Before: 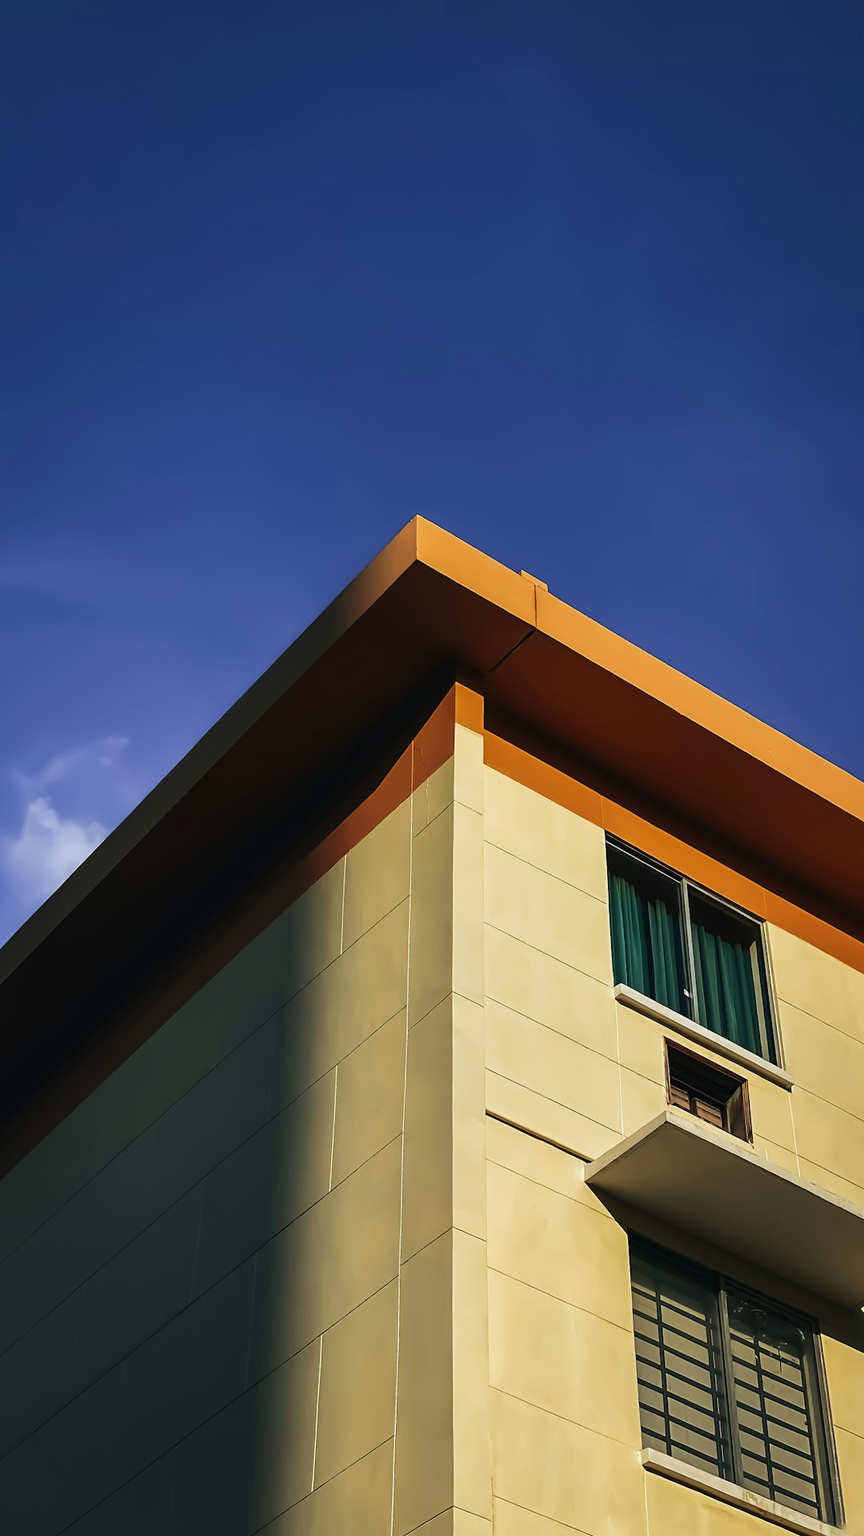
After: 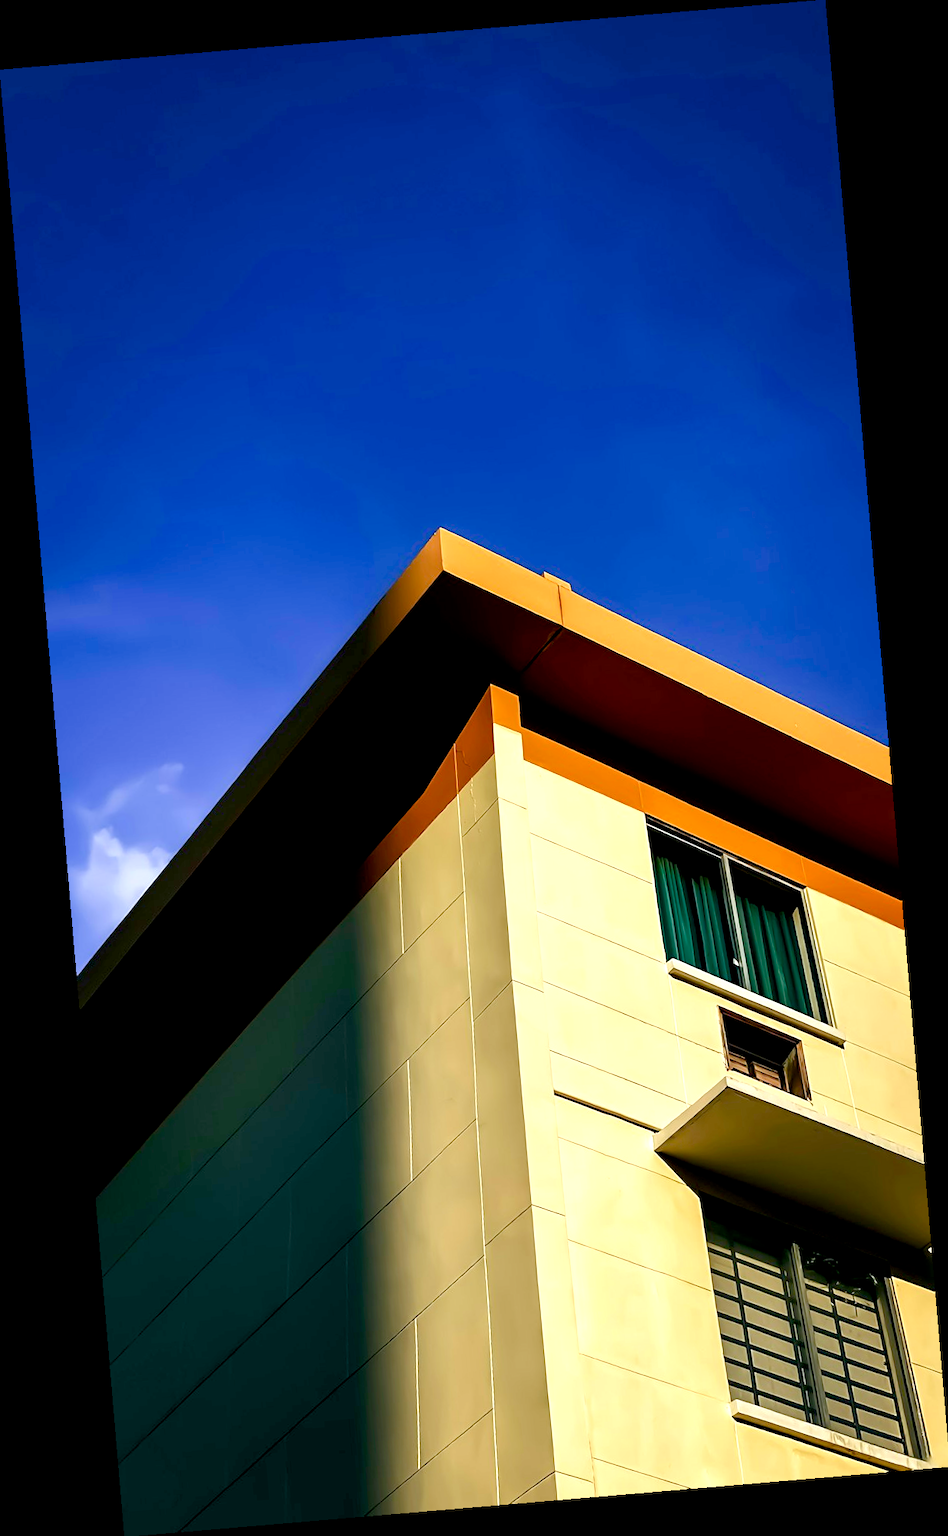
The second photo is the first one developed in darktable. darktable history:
rotate and perspective: rotation -4.86°, automatic cropping off
exposure: black level correction 0.012, exposure 0.7 EV, compensate exposure bias true, compensate highlight preservation false
color balance rgb: perceptual saturation grading › global saturation 20%, perceptual saturation grading › highlights -25%, perceptual saturation grading › shadows 50%
